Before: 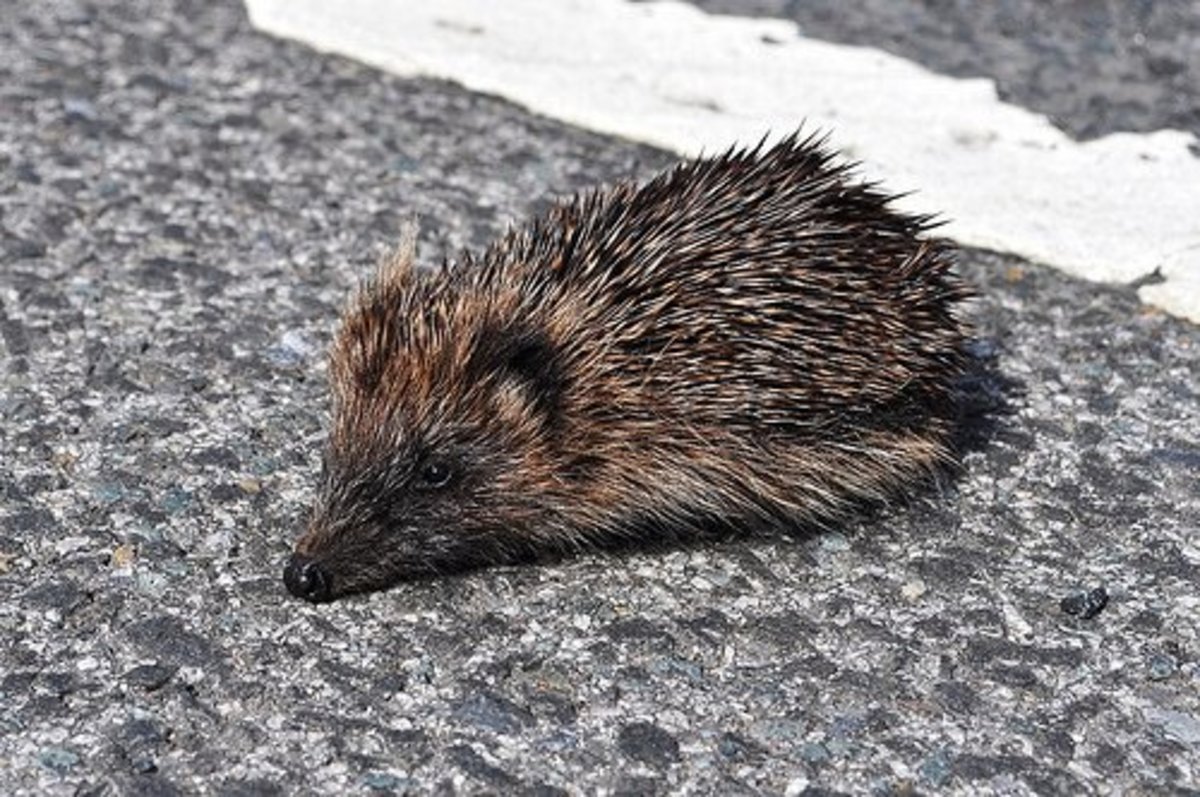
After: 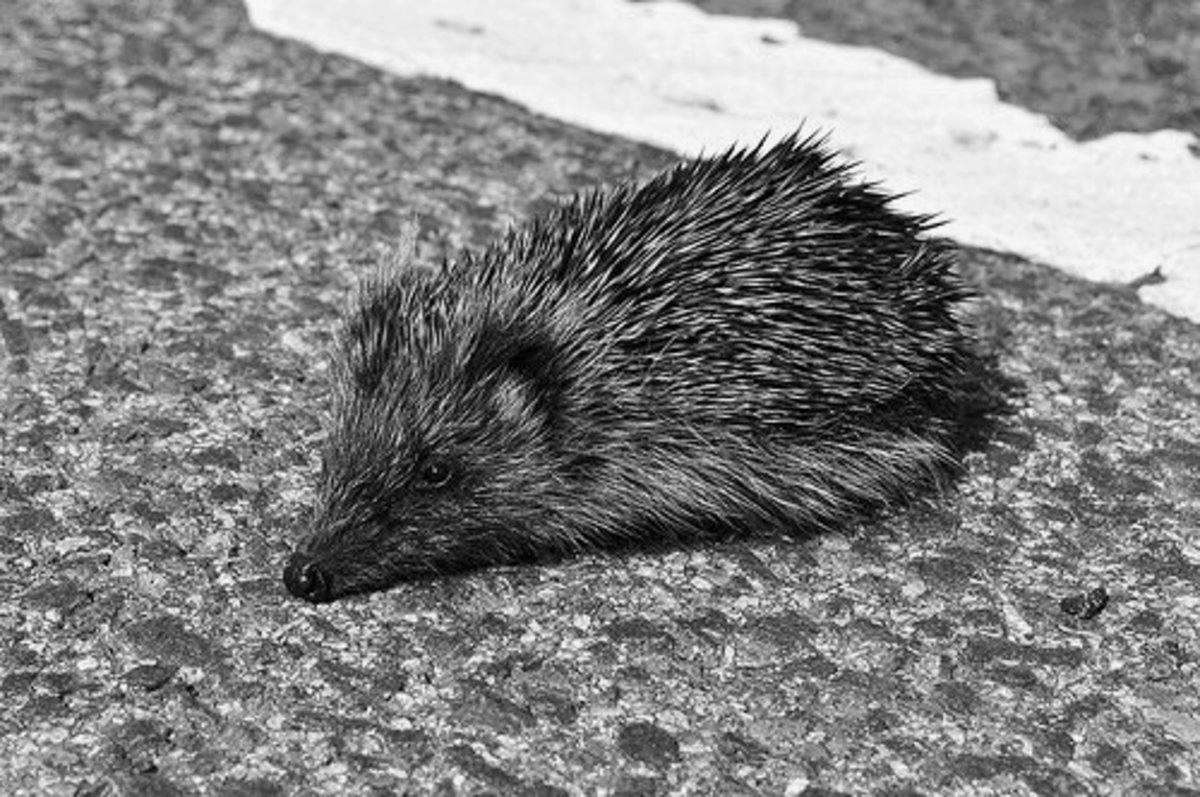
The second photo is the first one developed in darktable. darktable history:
white balance: red 0.967, blue 1.049
monochrome: a 32, b 64, size 2.3
